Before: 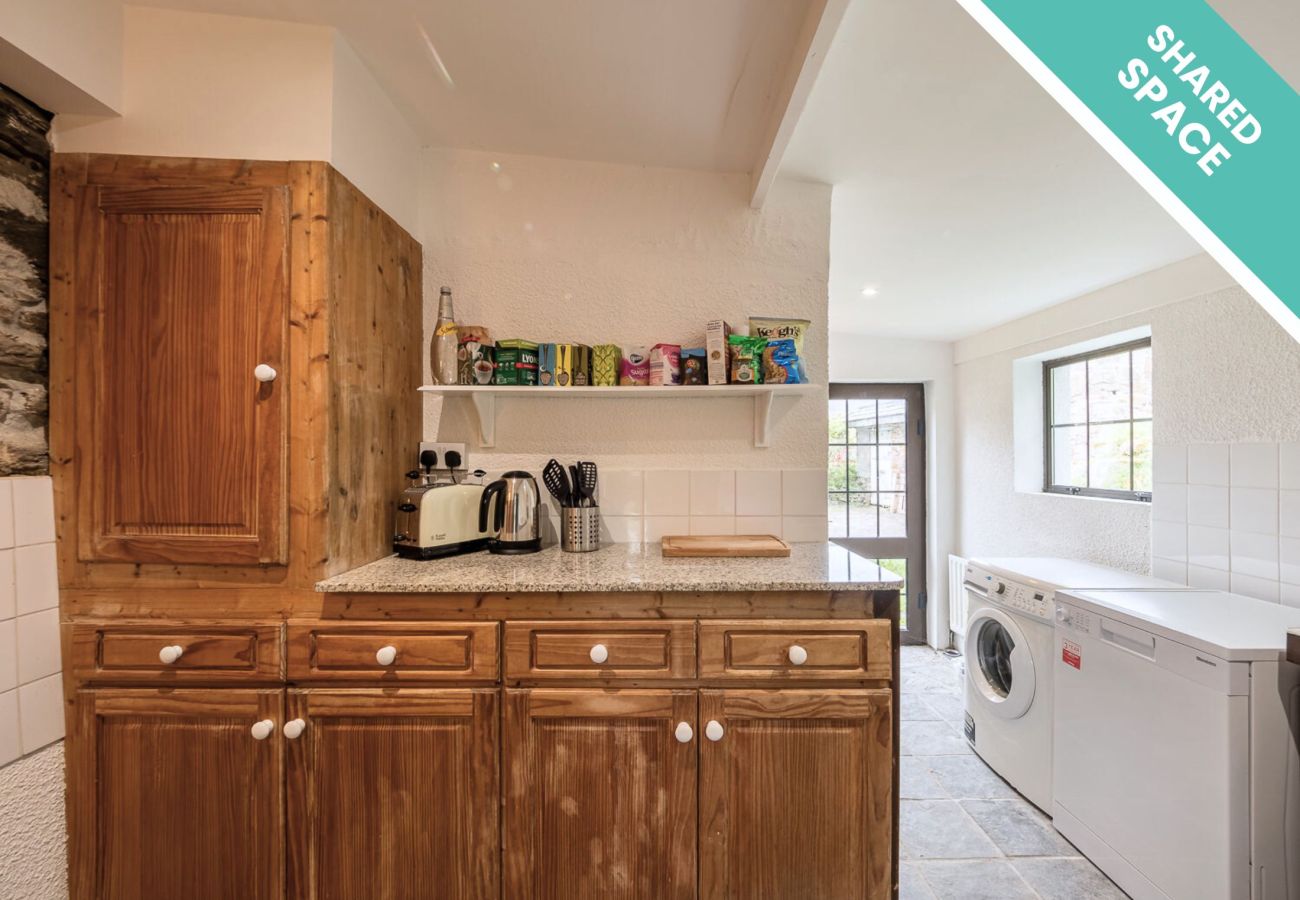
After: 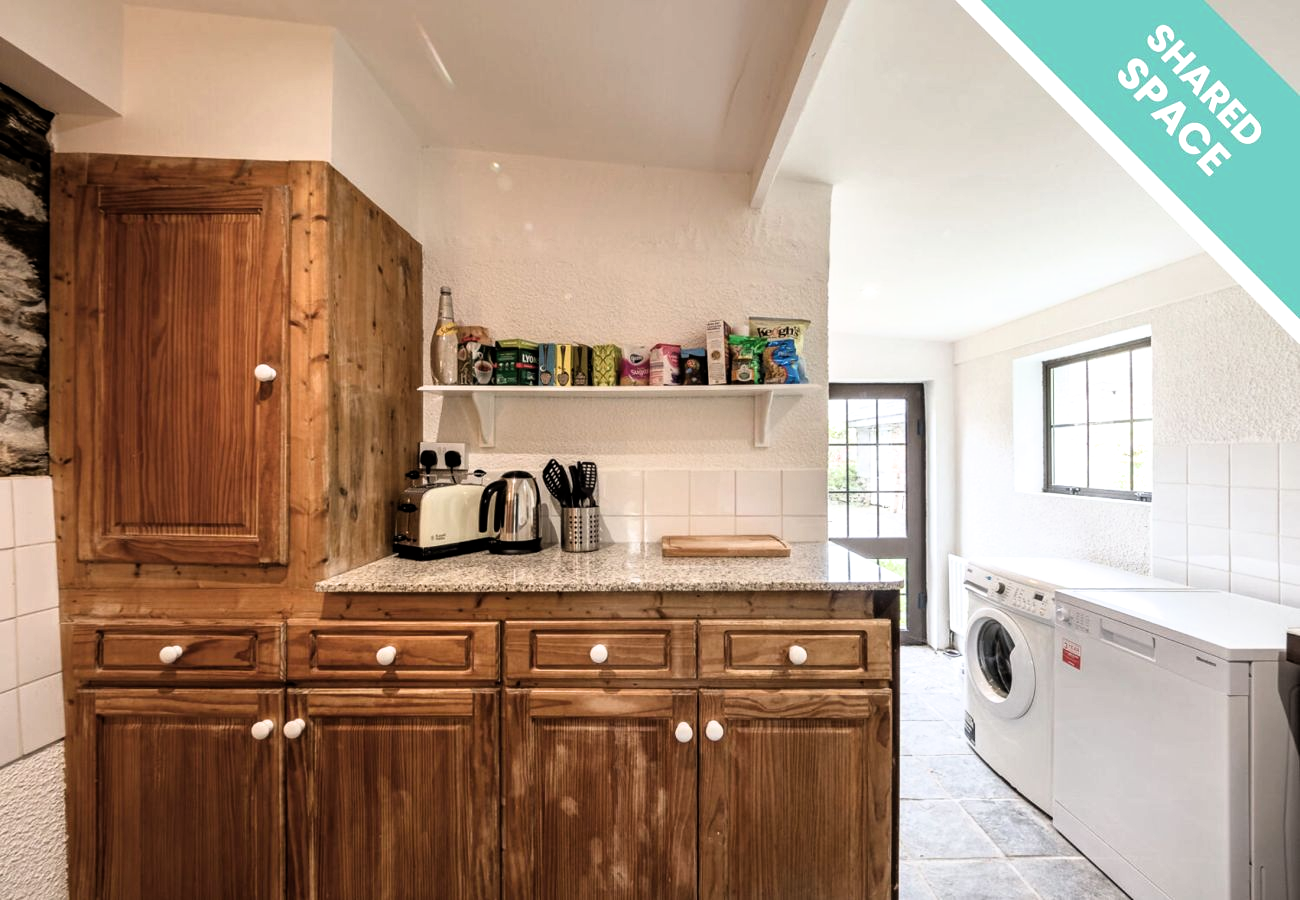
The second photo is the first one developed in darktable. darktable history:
filmic rgb: black relative exposure -8.19 EV, white relative exposure 2.2 EV, target white luminance 99.861%, hardness 7.19, latitude 74.69%, contrast 1.319, highlights saturation mix -2.7%, shadows ↔ highlights balance 30.82%
